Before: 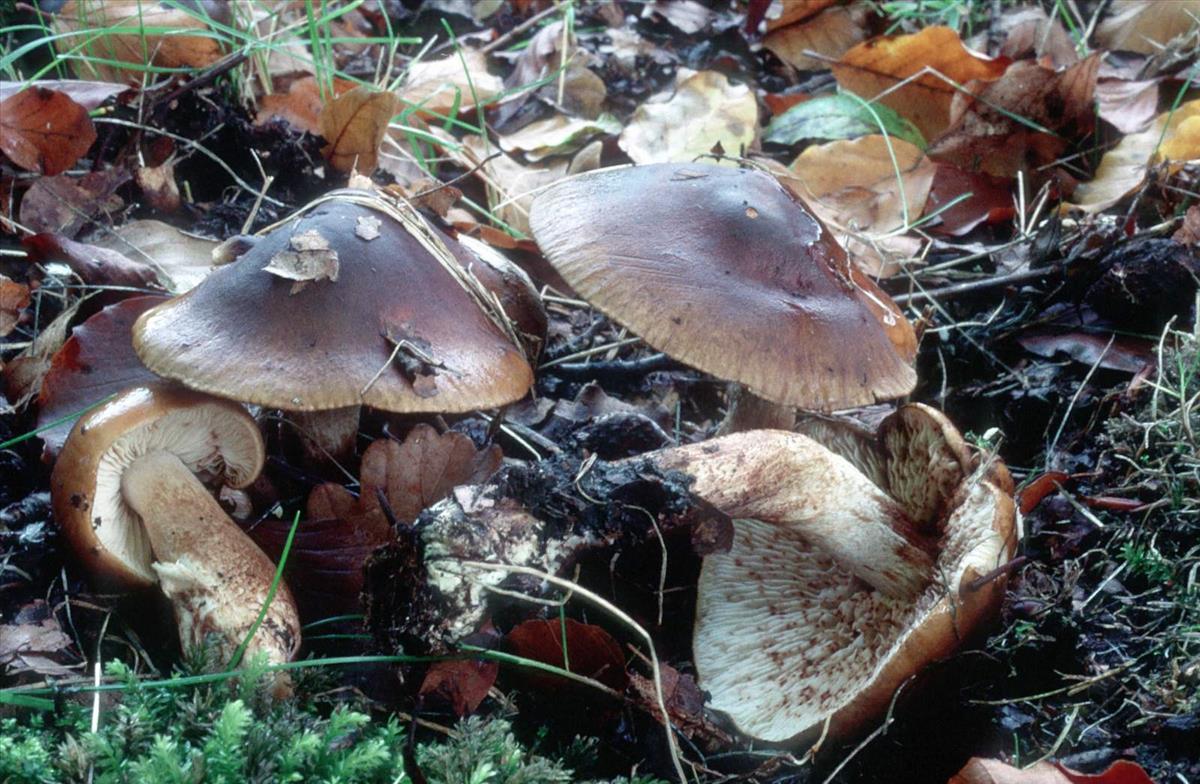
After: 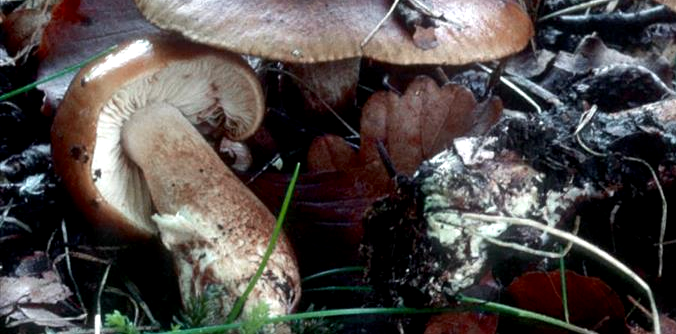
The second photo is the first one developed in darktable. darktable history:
color zones: curves: ch0 [(0, 0.299) (0.25, 0.383) (0.456, 0.352) (0.736, 0.571)]; ch1 [(0, 0.63) (0.151, 0.568) (0.254, 0.416) (0.47, 0.558) (0.732, 0.37) (0.909, 0.492)]; ch2 [(0.004, 0.604) (0.158, 0.443) (0.257, 0.403) (0.761, 0.468)]
exposure: black level correction 0.005, exposure 0.001 EV, compensate highlight preservation false
tone equalizer: -8 EV -0.417 EV, -7 EV -0.389 EV, -6 EV -0.333 EV, -5 EV -0.222 EV, -3 EV 0.222 EV, -2 EV 0.333 EV, -1 EV 0.389 EV, +0 EV 0.417 EV, edges refinement/feathering 500, mask exposure compensation -1.57 EV, preserve details no
crop: top 44.483%, right 43.593%, bottom 12.892%
